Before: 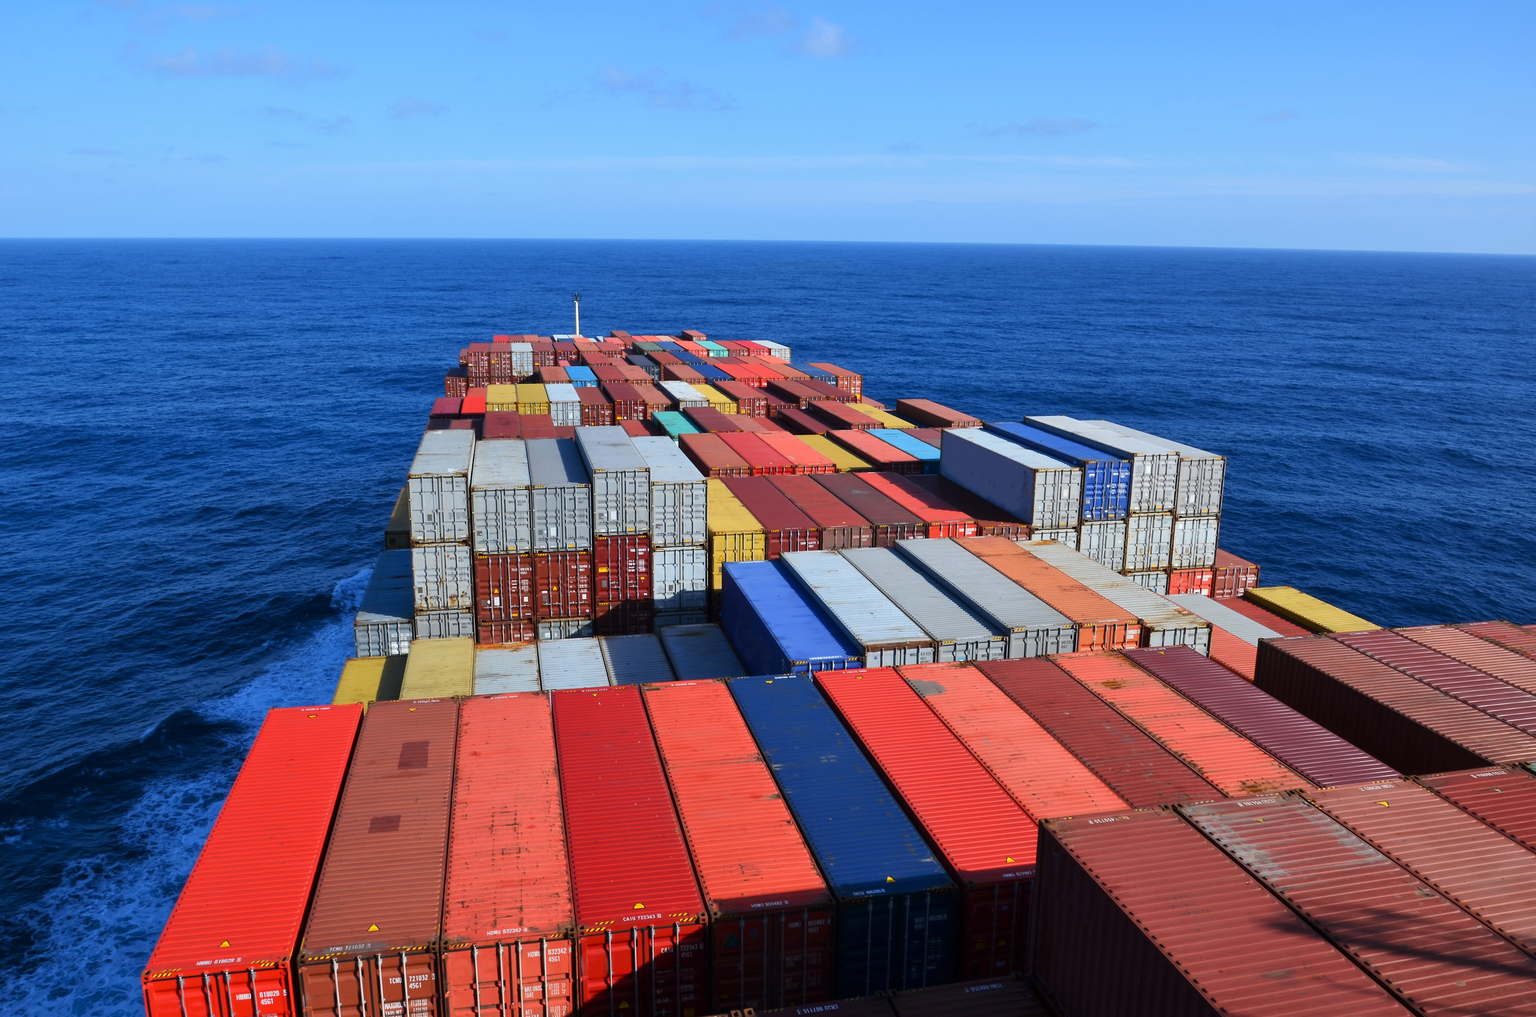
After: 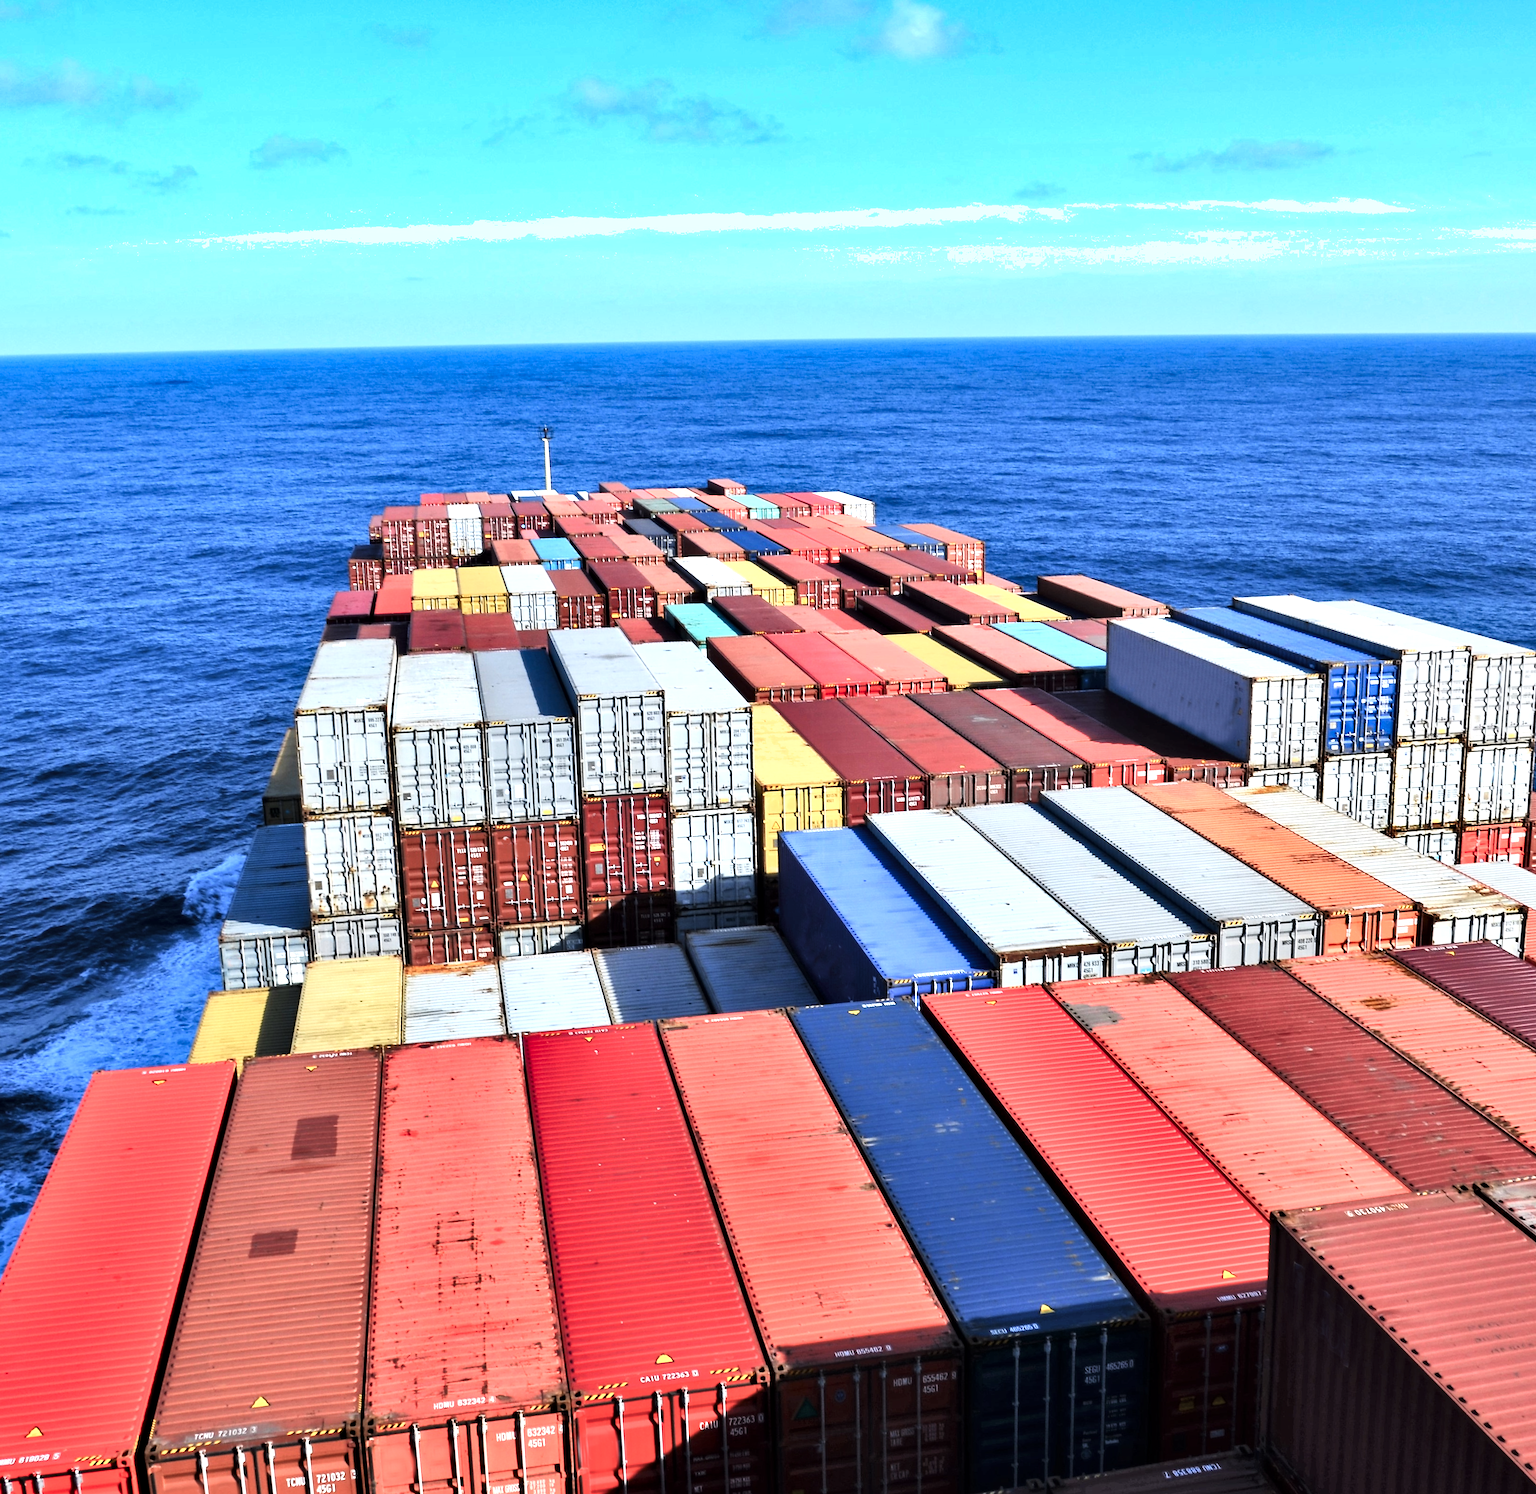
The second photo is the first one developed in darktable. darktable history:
color balance: input saturation 80.07%
tone curve: curves: ch0 [(0, 0) (0.004, 0.001) (0.133, 0.112) (0.325, 0.362) (0.832, 0.893) (1, 1)], color space Lab, linked channels, preserve colors none
contrast equalizer: y [[0.535, 0.543, 0.548, 0.548, 0.542, 0.532], [0.5 ×6], [0.5 ×6], [0 ×6], [0 ×6]]
crop and rotate: left 13.342%, right 19.991%
shadows and highlights: radius 118.69, shadows 42.21, highlights -61.56, soften with gaussian
rotate and perspective: rotation -1.42°, crop left 0.016, crop right 0.984, crop top 0.035, crop bottom 0.965
exposure: black level correction 0, exposure 0.9 EV, compensate highlight preservation false
